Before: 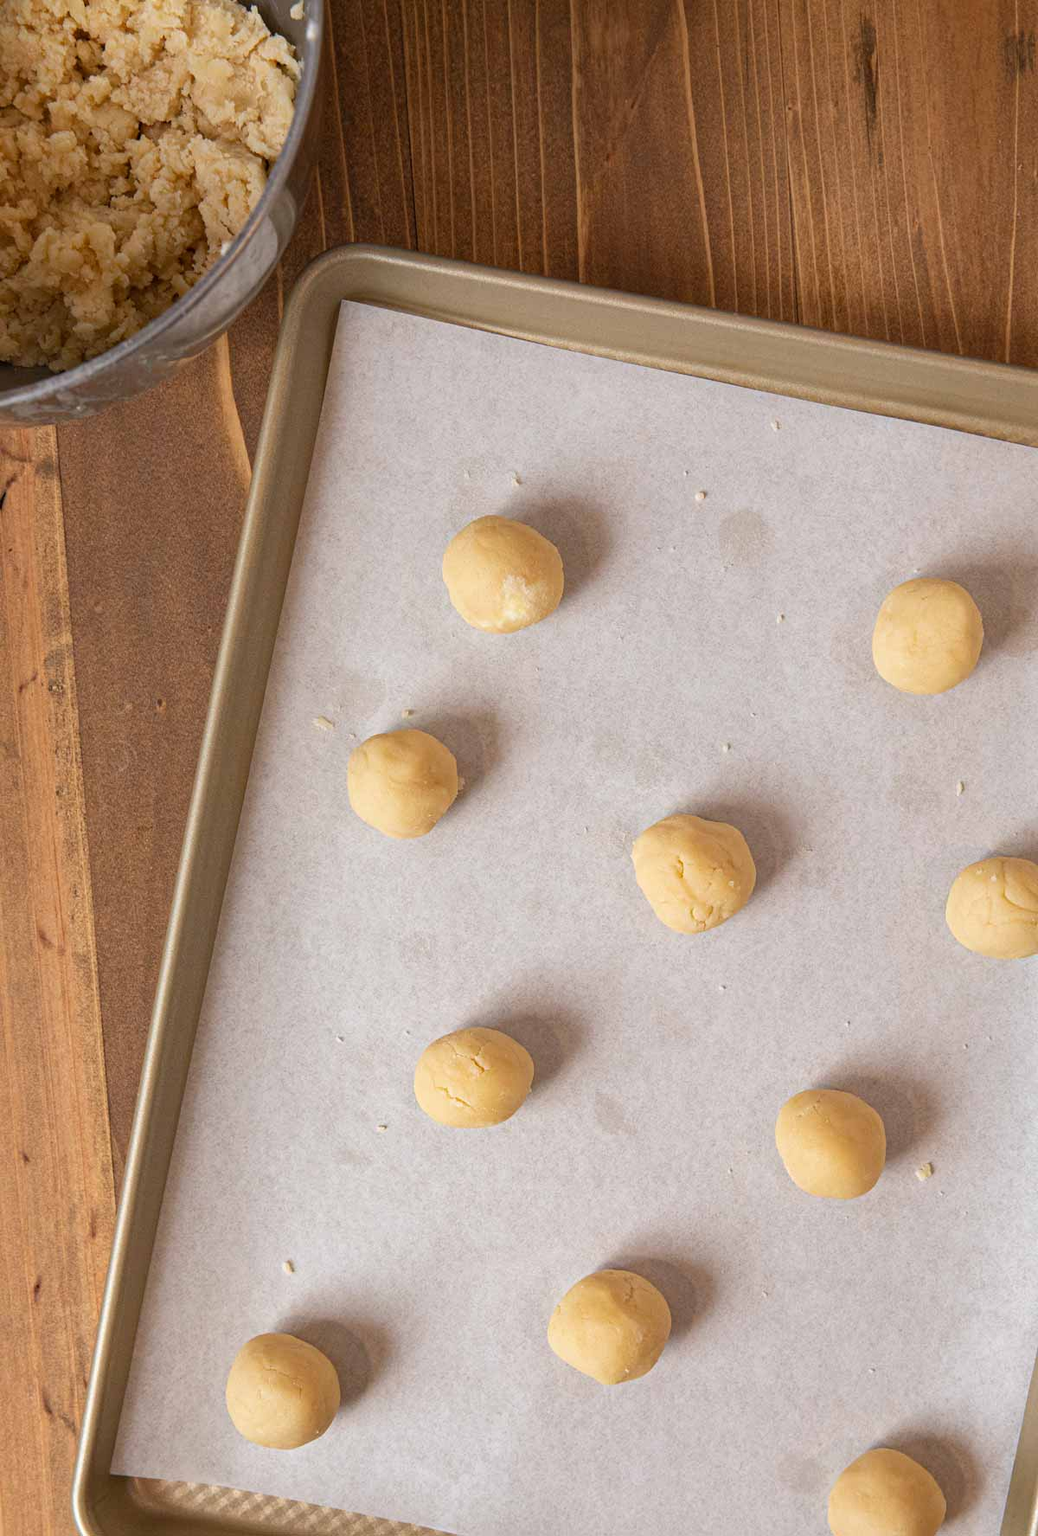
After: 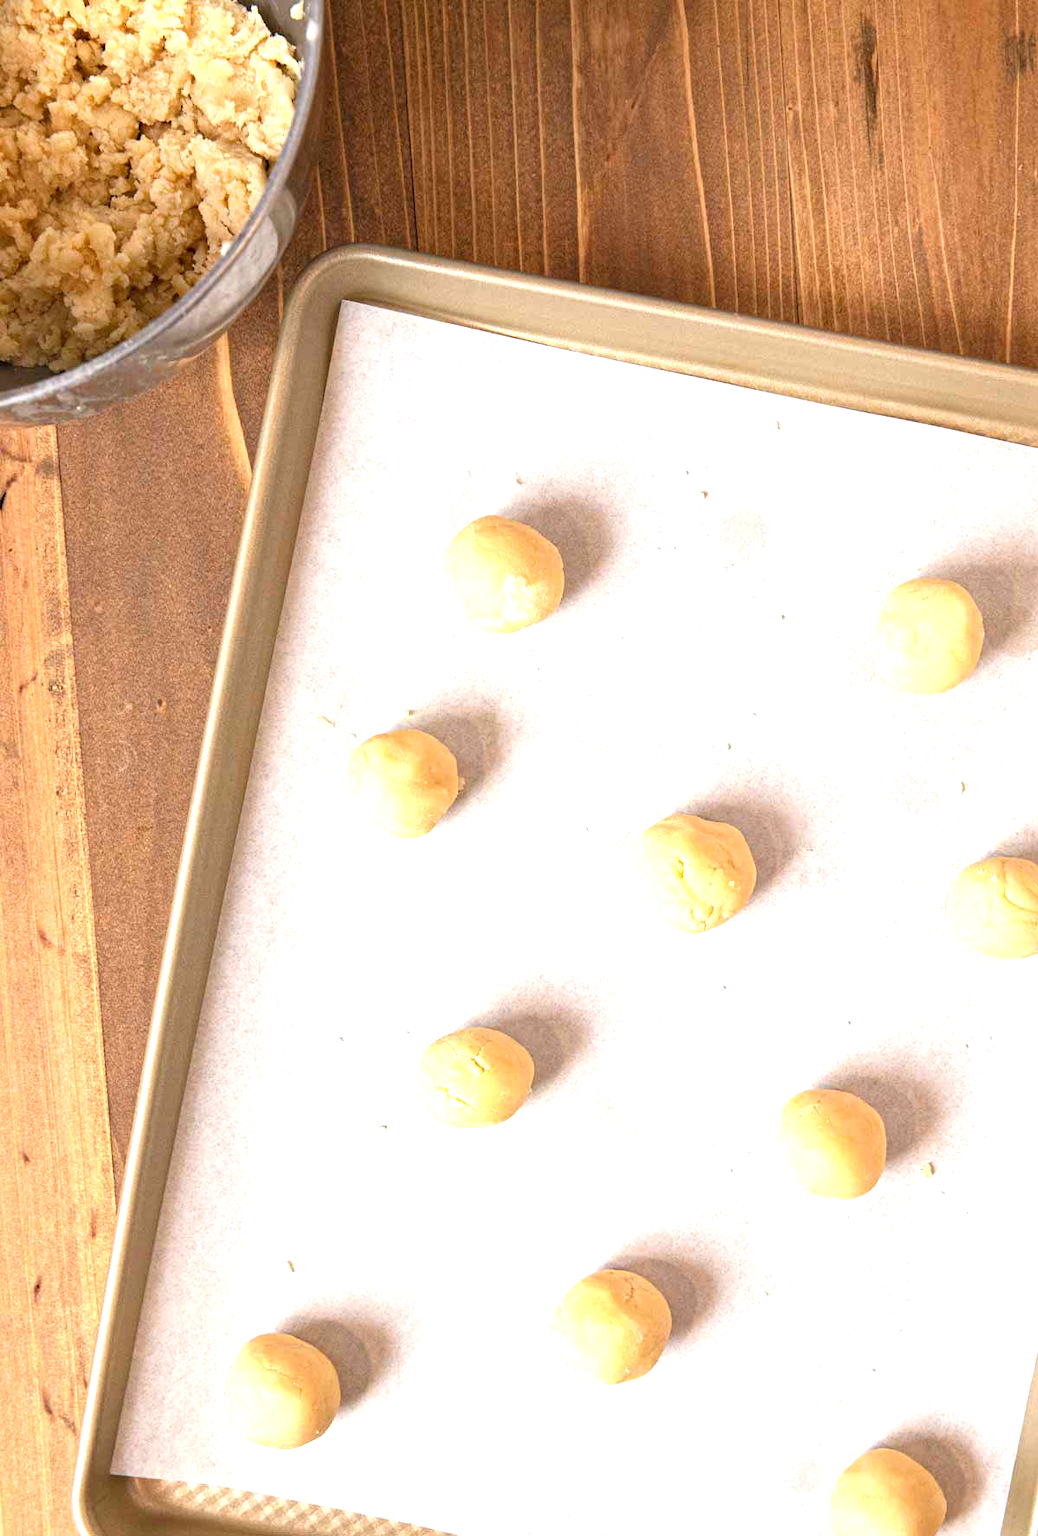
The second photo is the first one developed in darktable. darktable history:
contrast equalizer: octaves 7, y [[0.5, 0.486, 0.447, 0.446, 0.489, 0.5], [0.5 ×6], [0.5 ×6], [0 ×6], [0 ×6]], mix -0.359
exposure: black level correction 0, exposure 1.2 EV, compensate highlight preservation false
